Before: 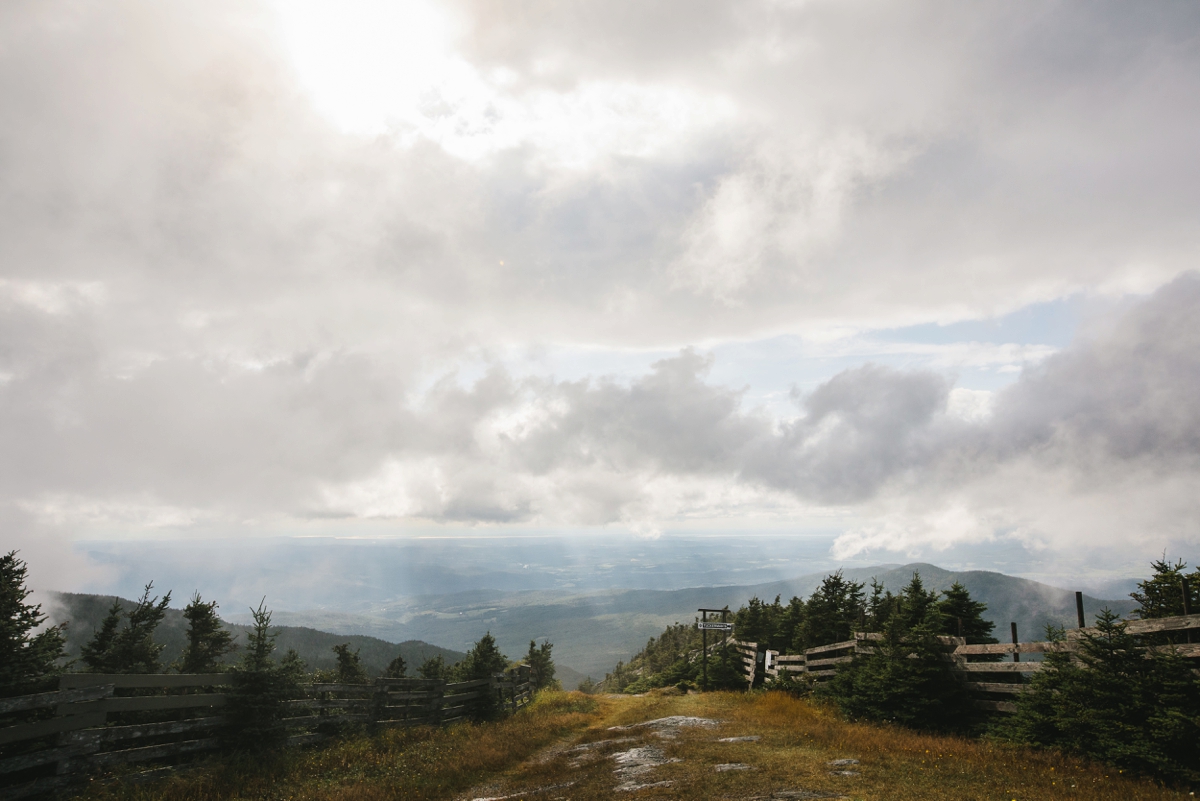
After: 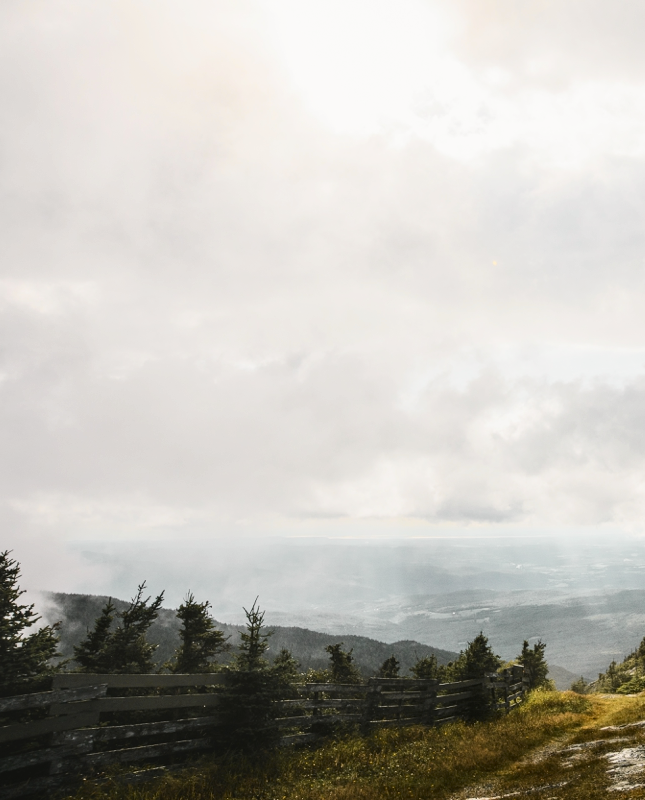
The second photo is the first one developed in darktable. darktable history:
local contrast: on, module defaults
tone curve: curves: ch0 [(0, 0.008) (0.107, 0.083) (0.283, 0.287) (0.429, 0.51) (0.607, 0.739) (0.789, 0.893) (0.998, 0.978)]; ch1 [(0, 0) (0.323, 0.339) (0.438, 0.427) (0.478, 0.484) (0.502, 0.502) (0.527, 0.525) (0.571, 0.579) (0.608, 0.629) (0.669, 0.704) (0.859, 0.899) (1, 1)]; ch2 [(0, 0) (0.33, 0.347) (0.421, 0.456) (0.473, 0.498) (0.502, 0.504) (0.522, 0.524) (0.549, 0.567) (0.593, 0.626) (0.676, 0.724) (1, 1)], color space Lab, independent channels, preserve colors none
crop: left 0.587%, right 45.588%, bottom 0.086%
